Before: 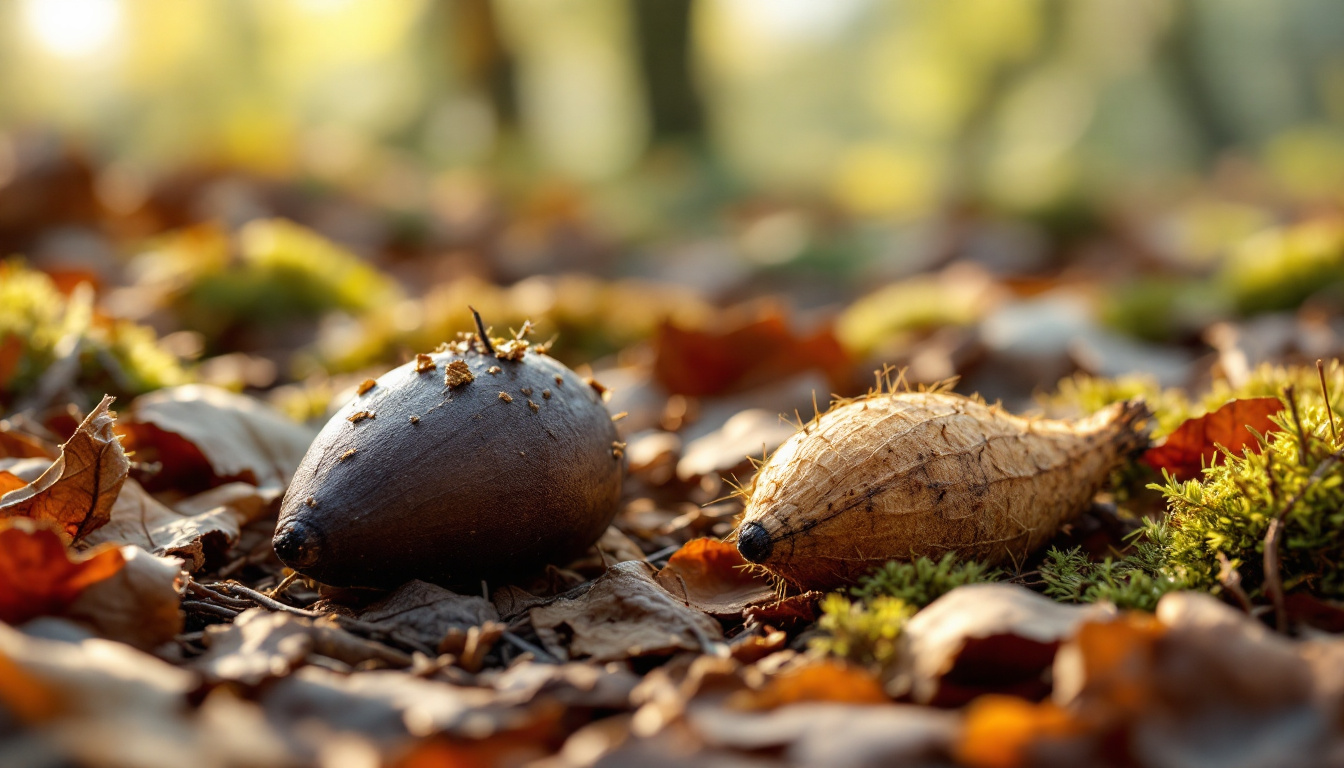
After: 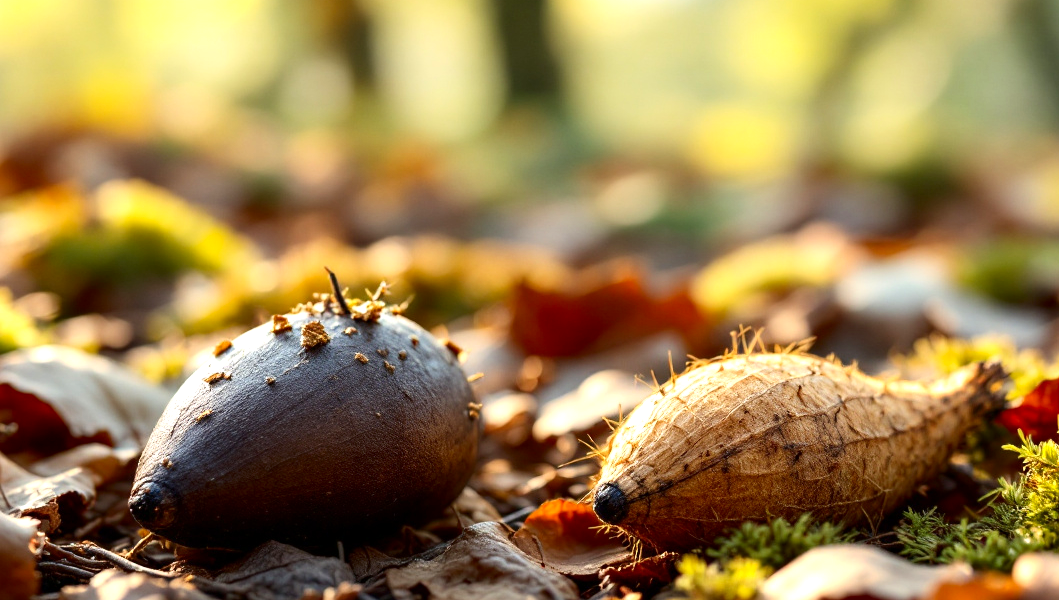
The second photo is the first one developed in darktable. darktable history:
crop and rotate: left 10.77%, top 5.1%, right 10.41%, bottom 16.76%
contrast brightness saturation: contrast 0.15, brightness -0.01, saturation 0.1
exposure: black level correction 0.001, exposure 0.5 EV, compensate exposure bias true, compensate highlight preservation false
